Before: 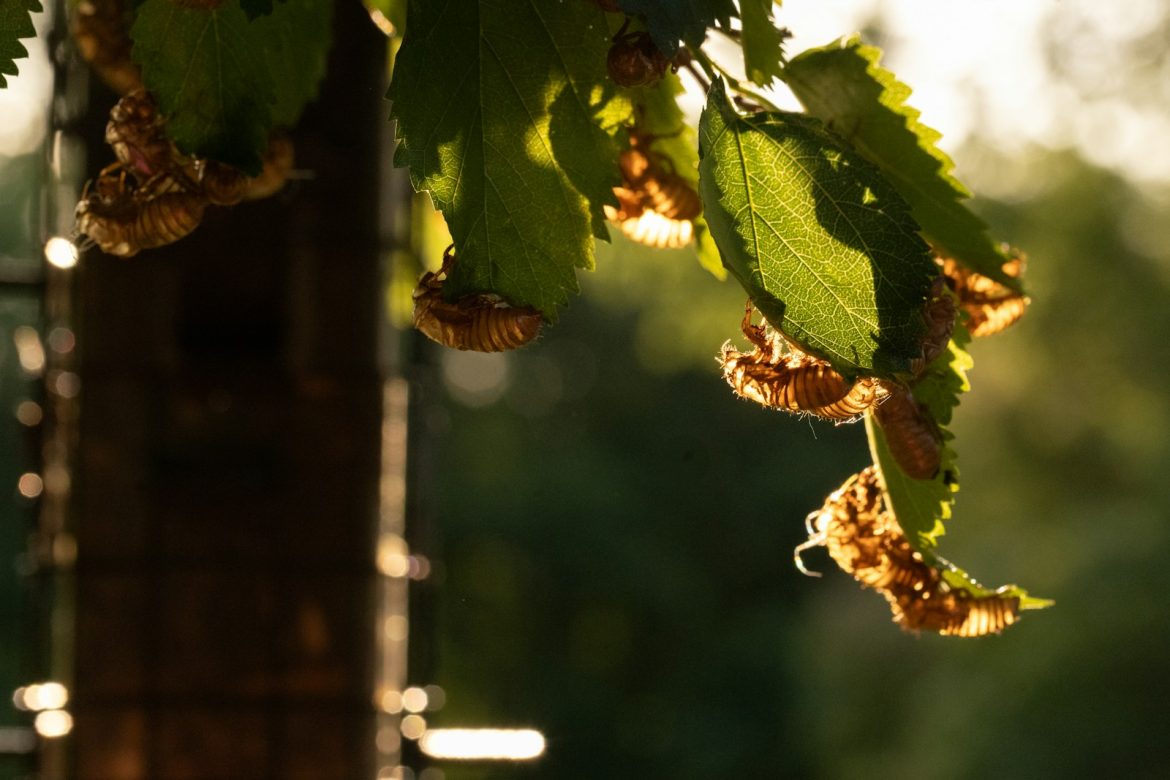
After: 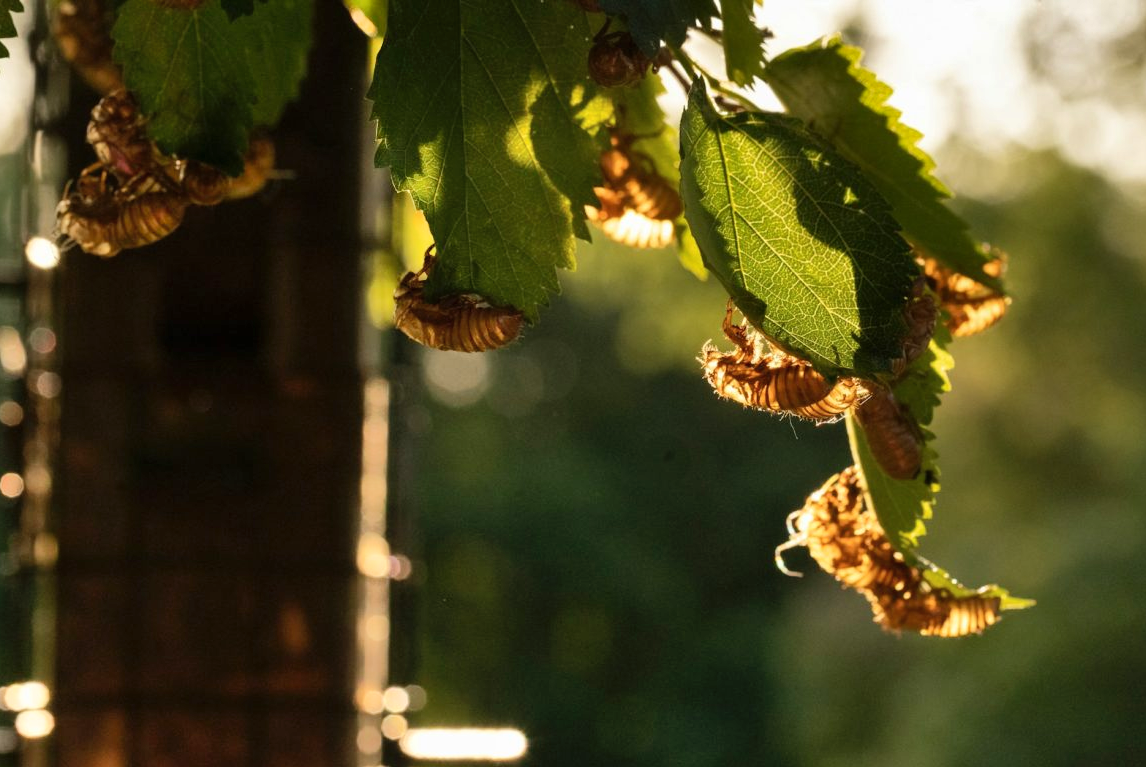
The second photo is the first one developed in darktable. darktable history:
shadows and highlights: soften with gaussian
crop: left 1.682%, right 0.286%, bottom 1.607%
